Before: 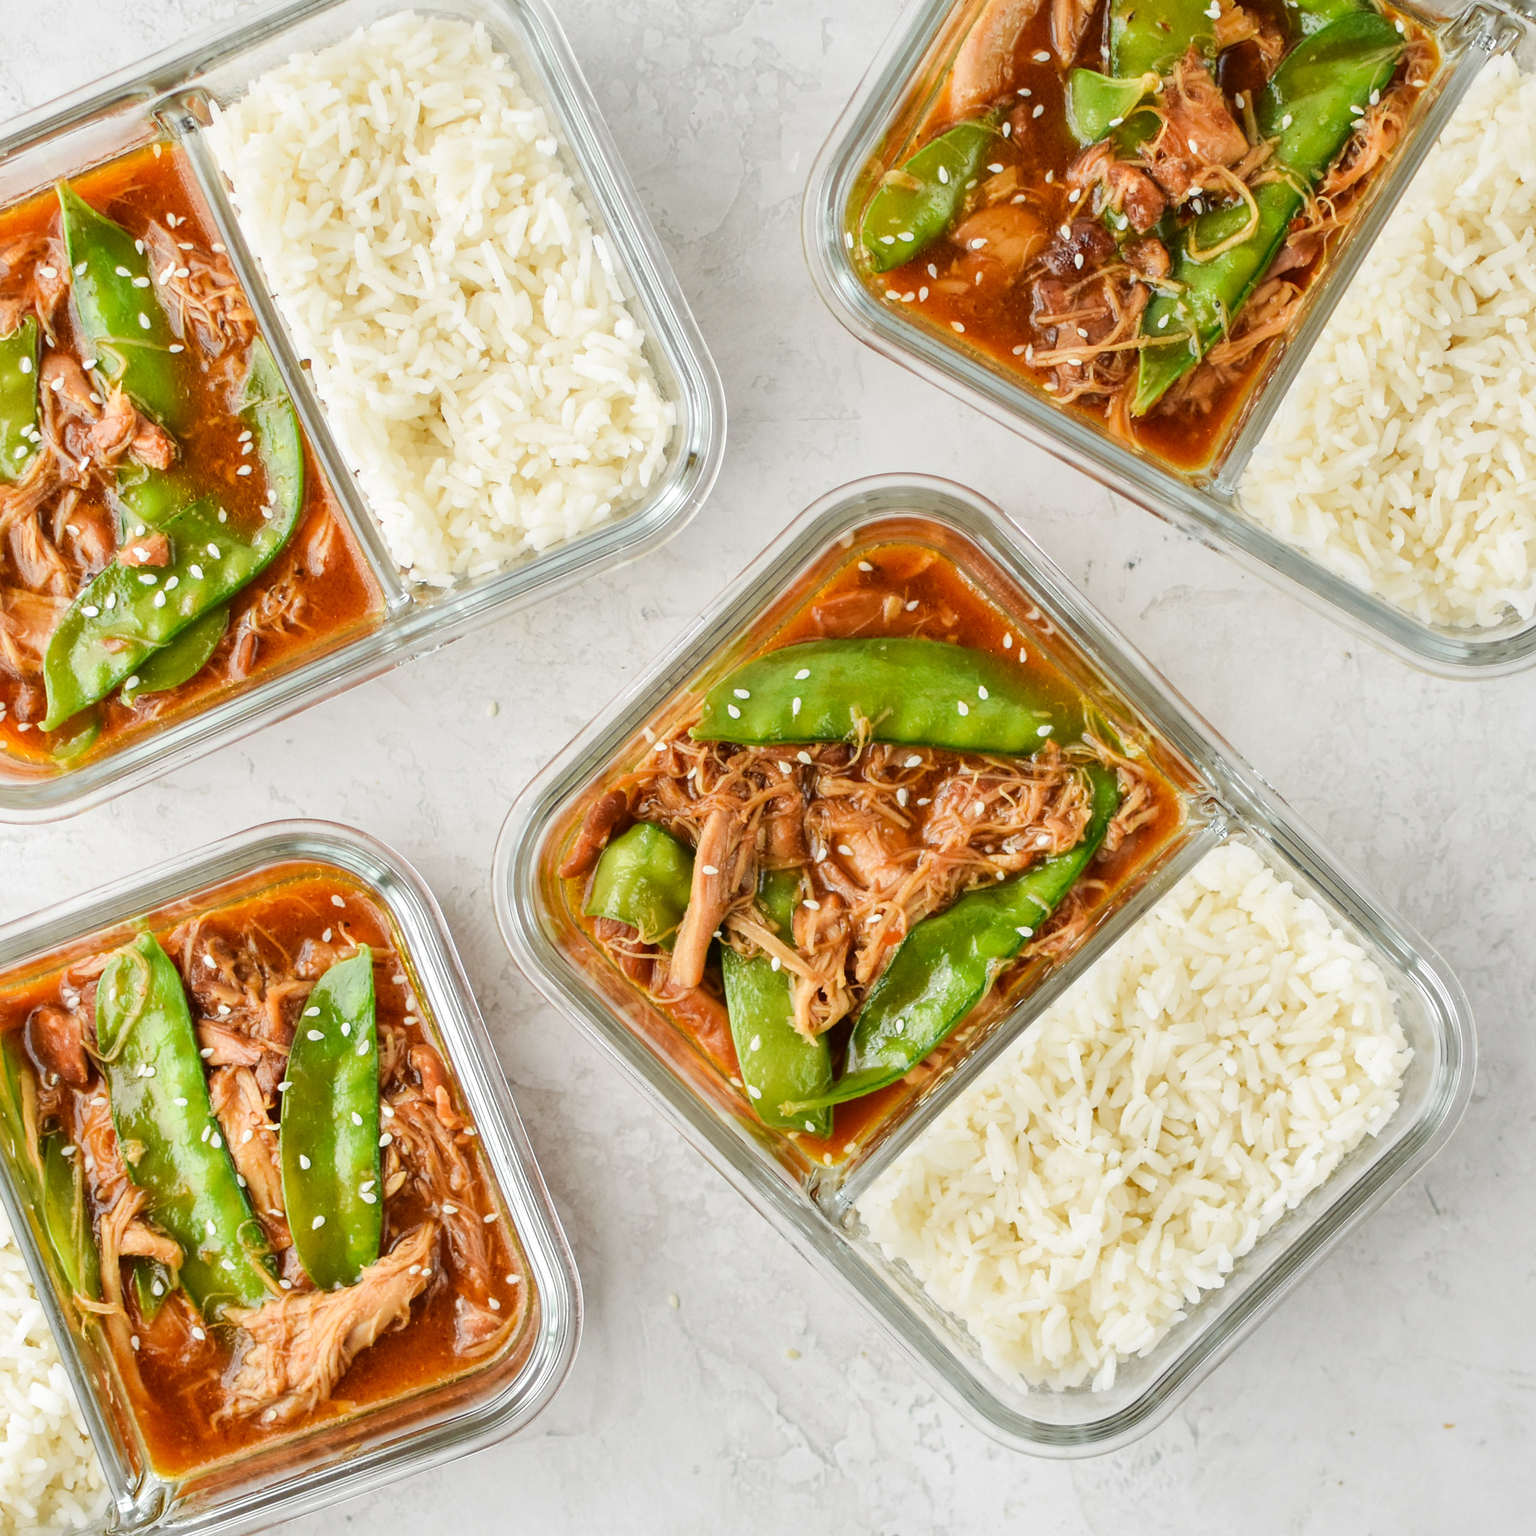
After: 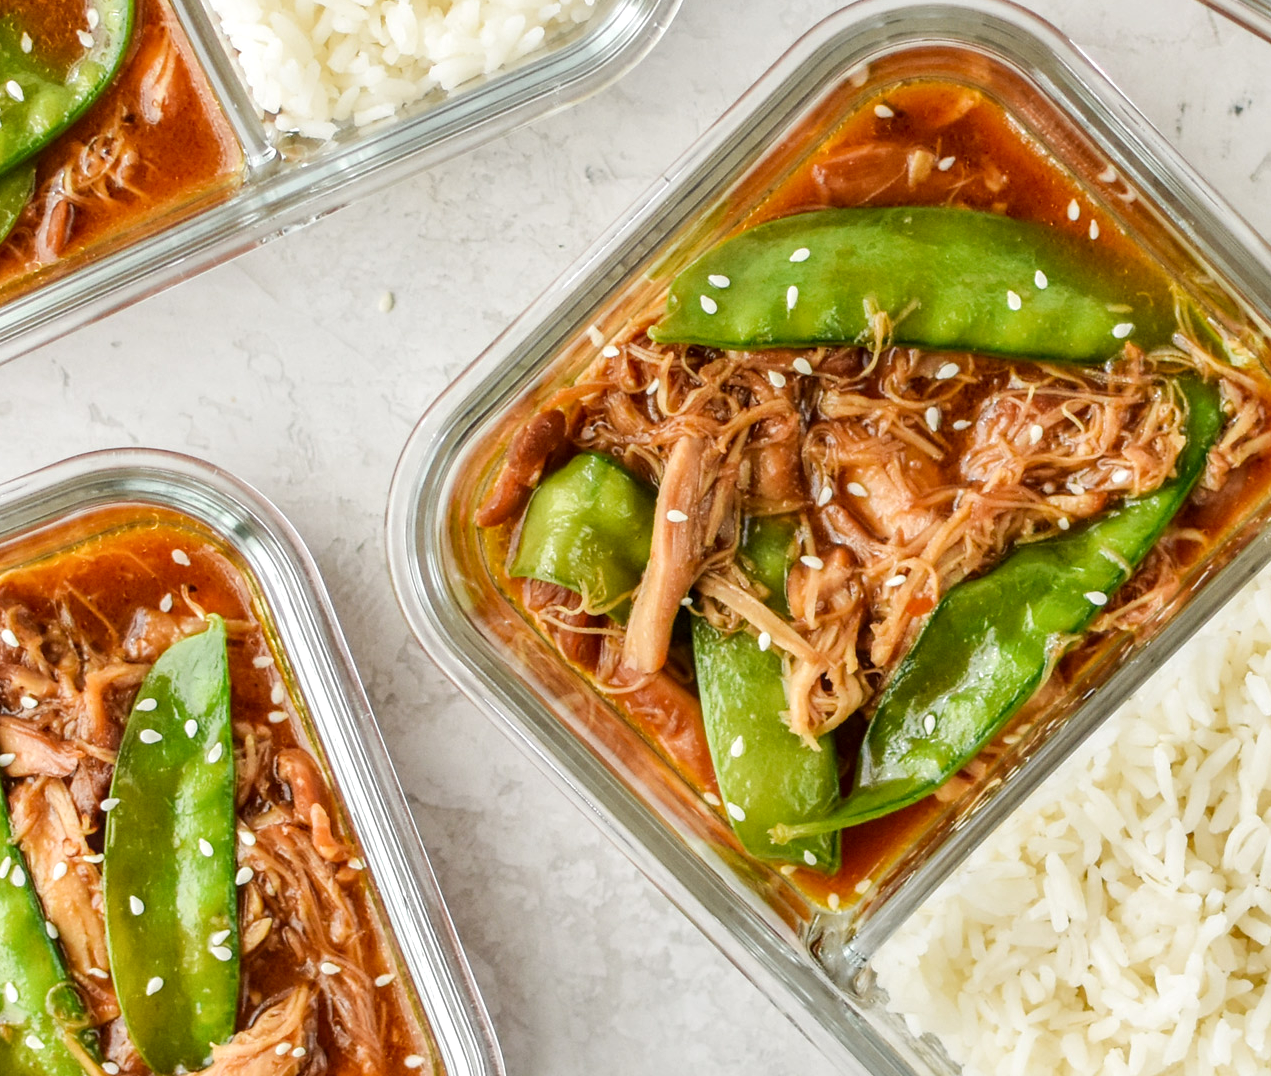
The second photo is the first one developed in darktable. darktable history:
crop: left 13.228%, top 31.459%, right 24.697%, bottom 15.98%
local contrast: on, module defaults
